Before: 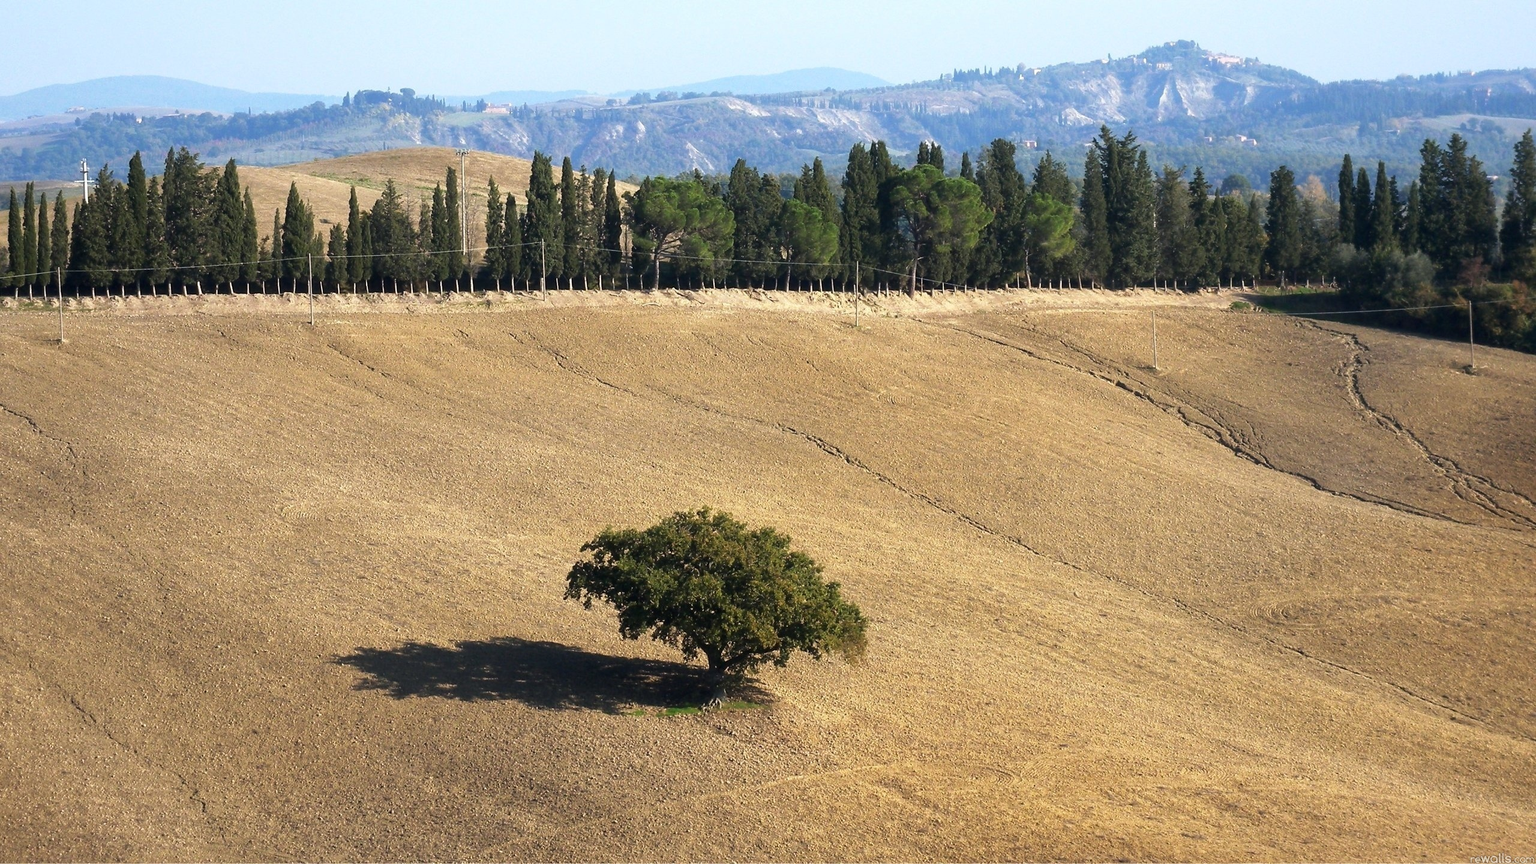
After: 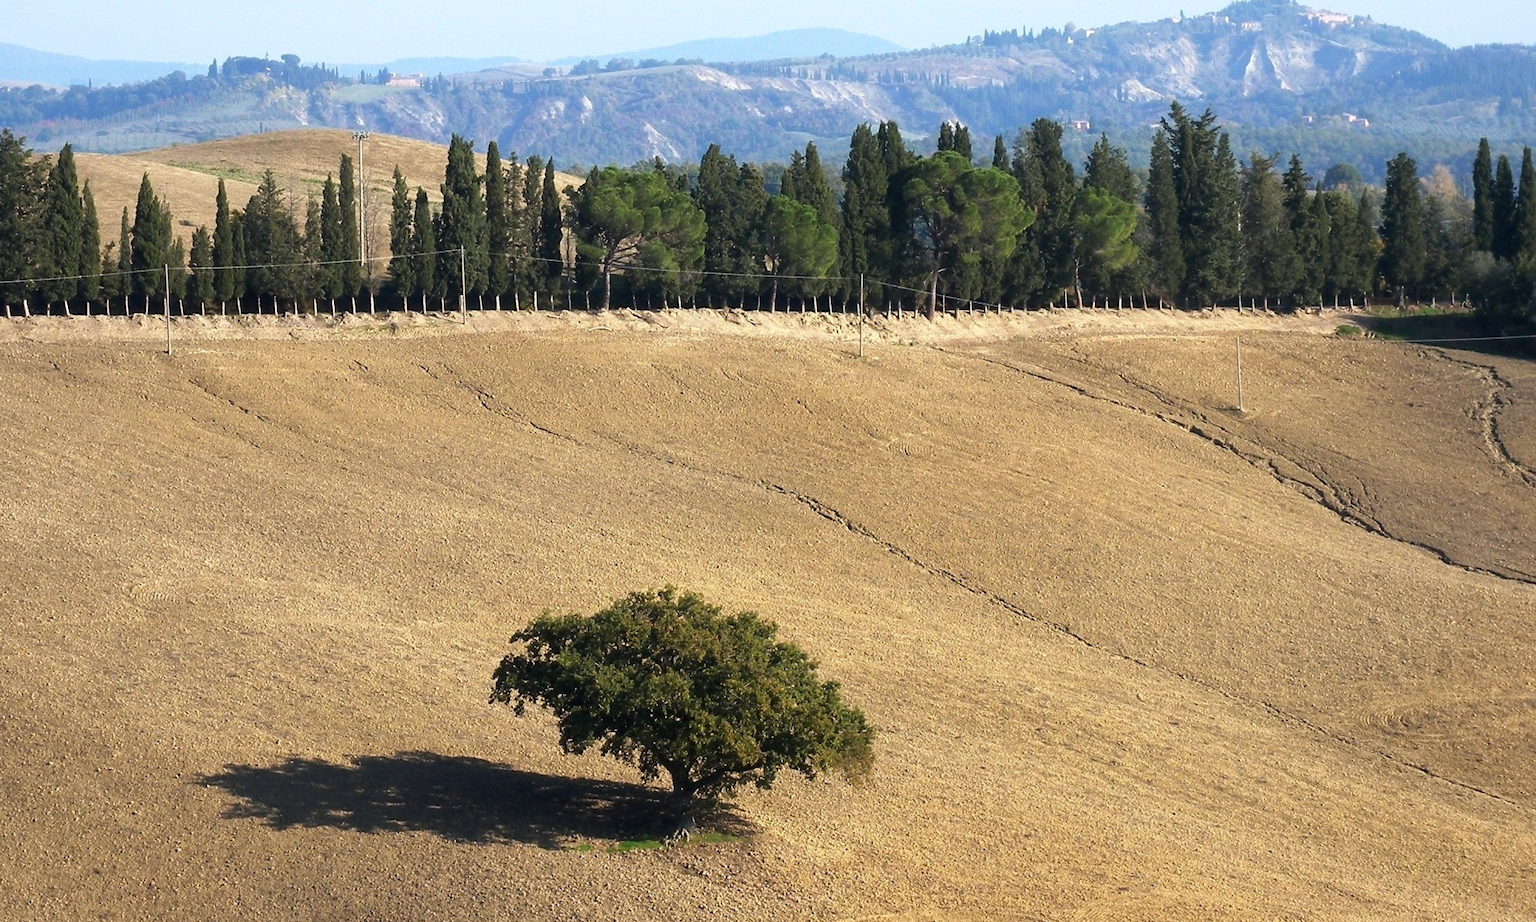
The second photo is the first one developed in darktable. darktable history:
crop: left 11.644%, top 5.278%, right 9.564%, bottom 10.588%
